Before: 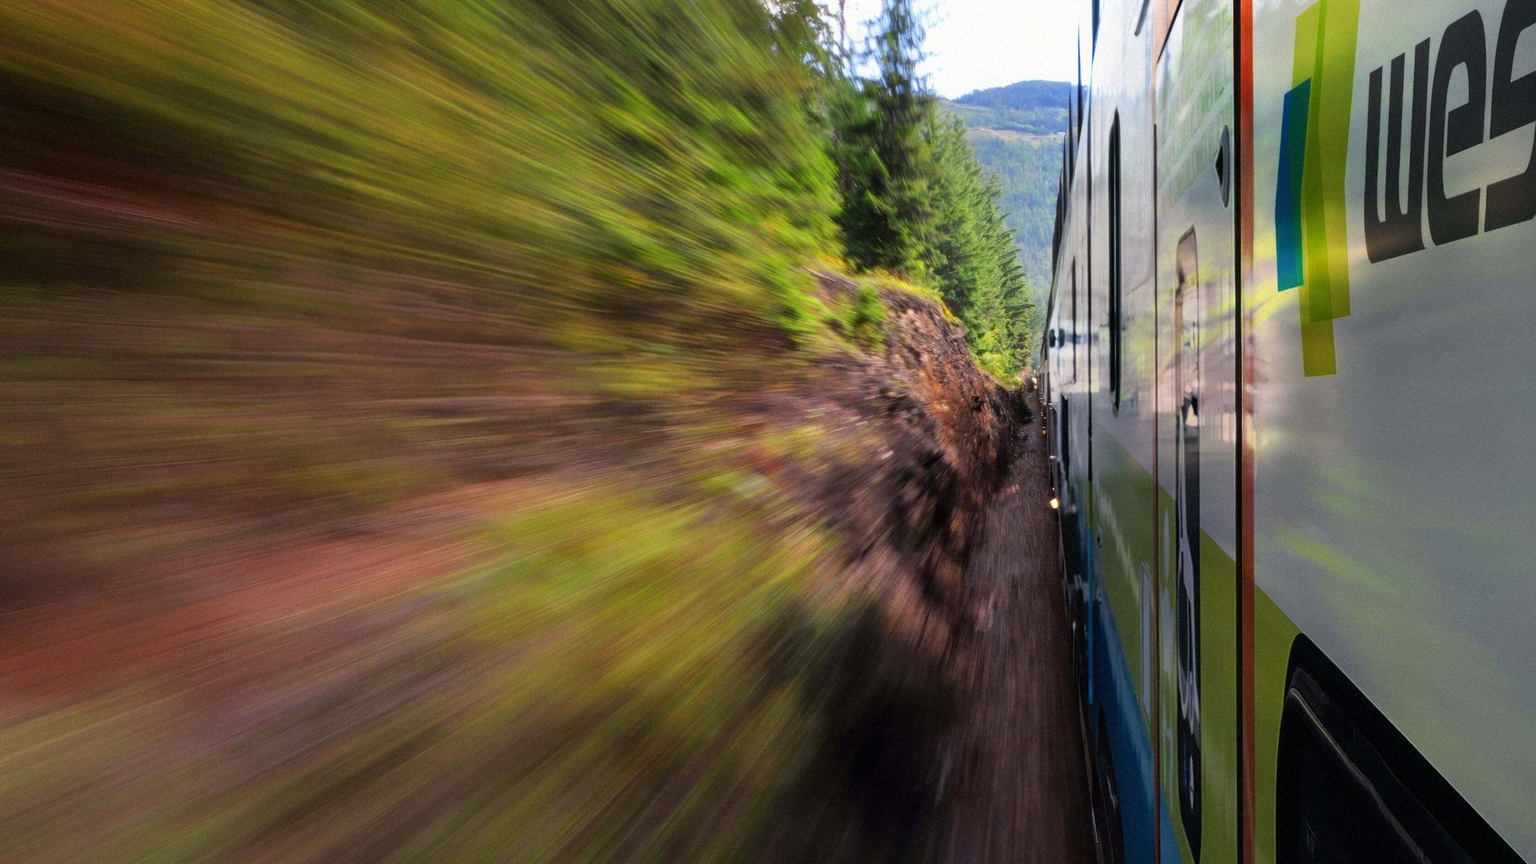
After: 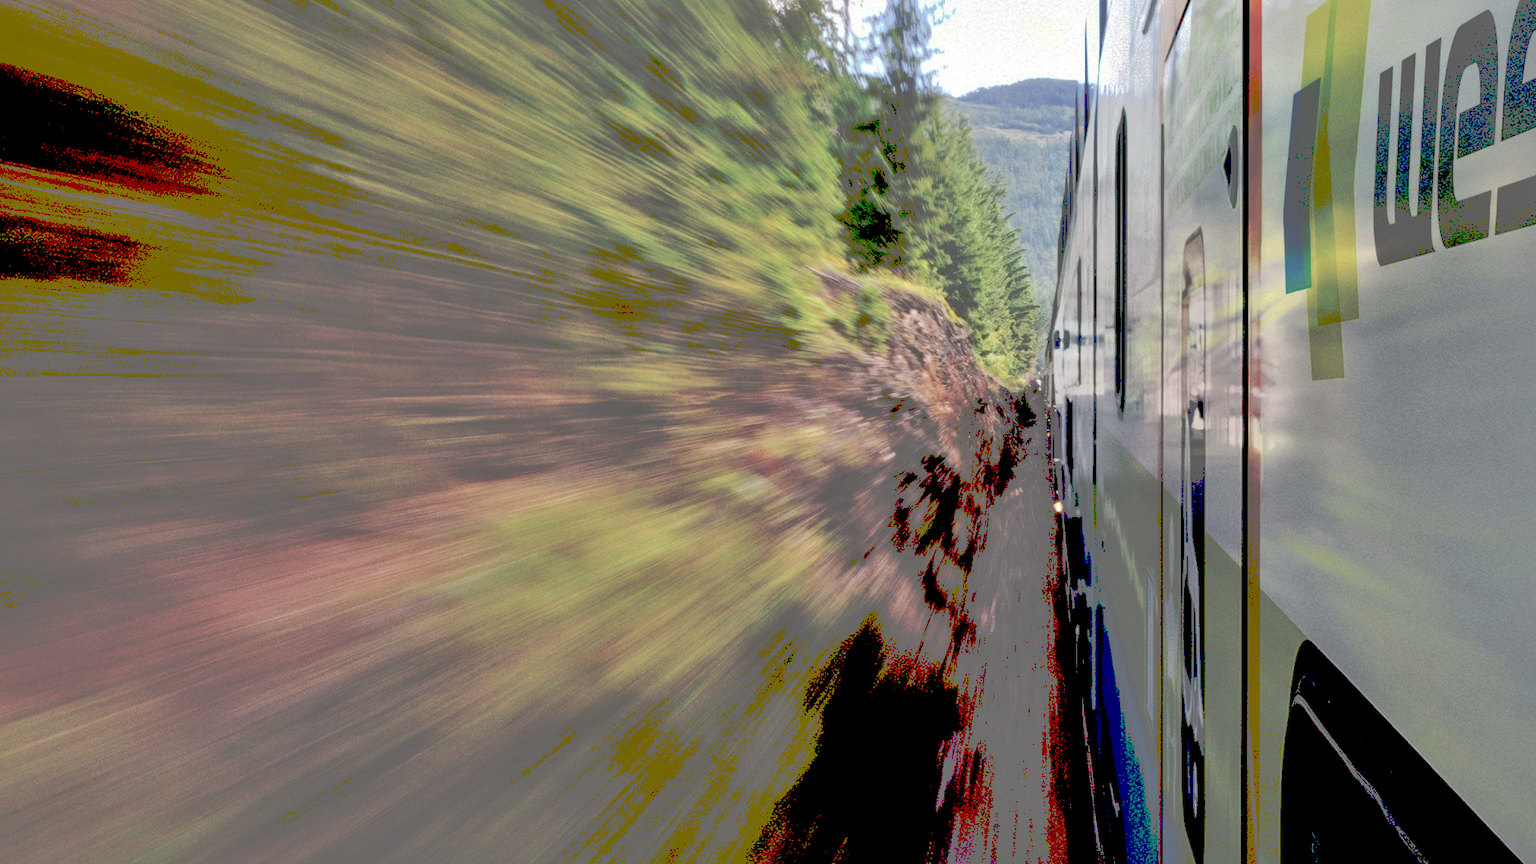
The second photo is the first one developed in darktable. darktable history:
crop and rotate: angle -0.367°
exposure: black level correction 0.016, exposure -0.006 EV, compensate exposure bias true, compensate highlight preservation false
local contrast: mode bilateral grid, contrast 19, coarseness 50, detail 162%, midtone range 0.2
tone curve: curves: ch0 [(0, 0) (0.003, 0.439) (0.011, 0.439) (0.025, 0.439) (0.044, 0.439) (0.069, 0.439) (0.1, 0.439) (0.136, 0.44) (0.177, 0.444) (0.224, 0.45) (0.277, 0.462) (0.335, 0.487) (0.399, 0.528) (0.468, 0.577) (0.543, 0.621) (0.623, 0.669) (0.709, 0.715) (0.801, 0.764) (0.898, 0.804) (1, 1)], preserve colors none
